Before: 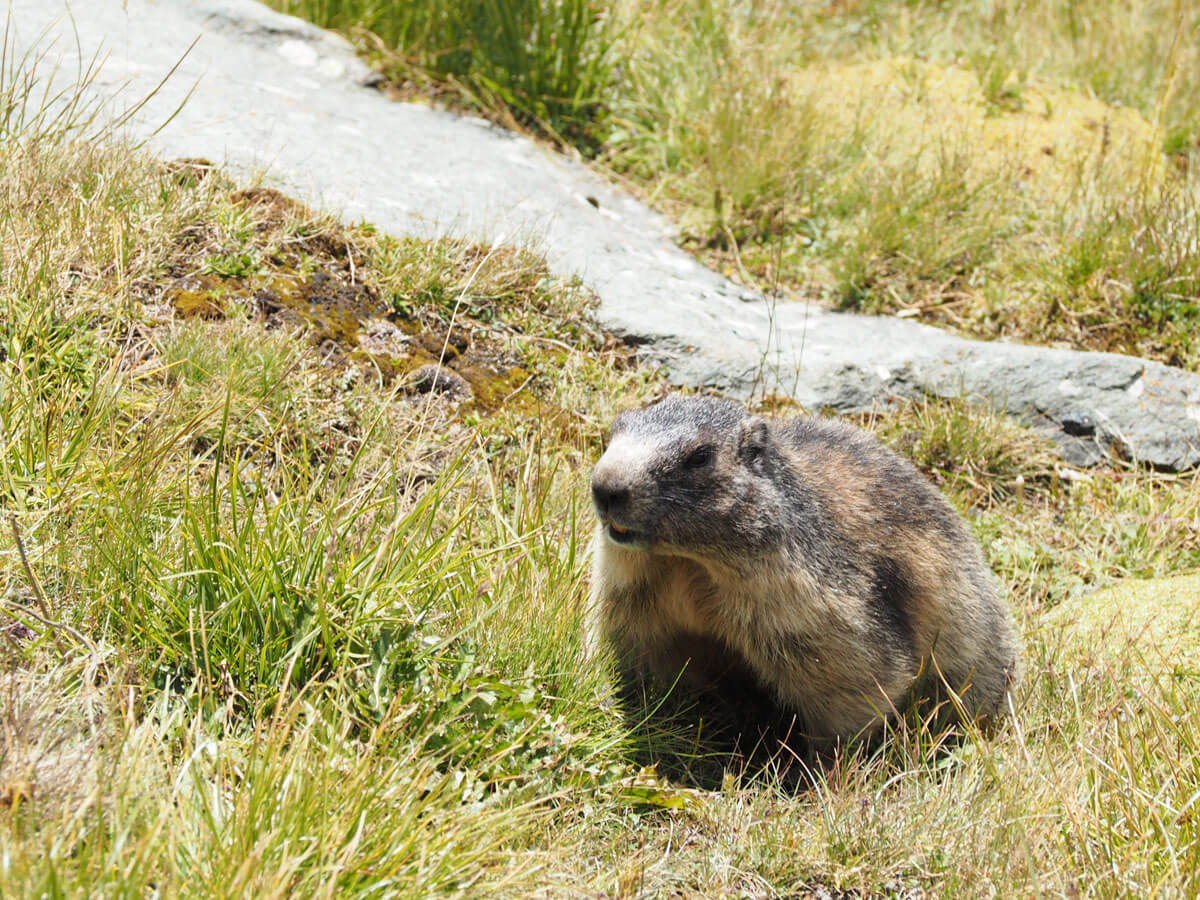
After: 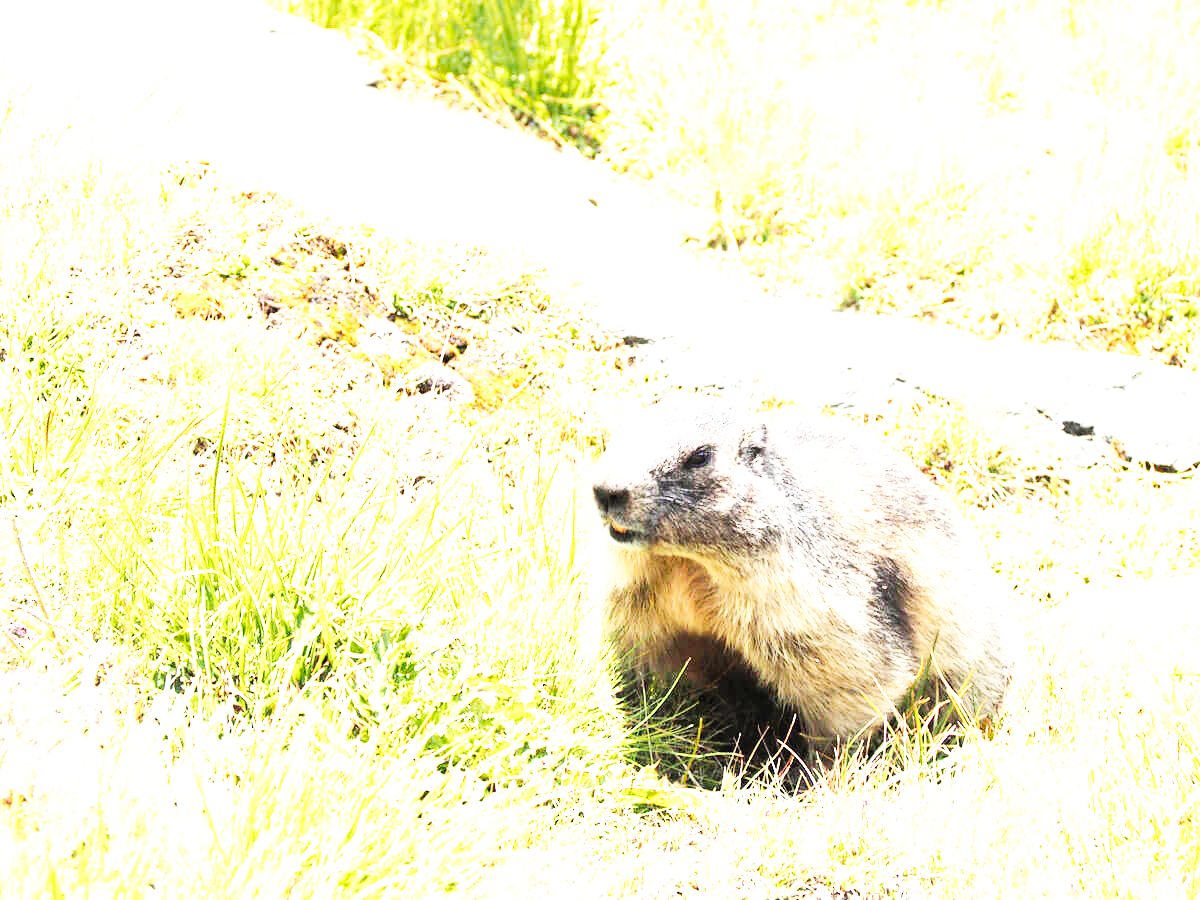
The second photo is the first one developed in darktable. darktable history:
base curve: curves: ch0 [(0, 0) (0.007, 0.004) (0.027, 0.03) (0.046, 0.07) (0.207, 0.54) (0.442, 0.872) (0.673, 0.972) (1, 1)], preserve colors none
exposure: black level correction 0, exposure 1.667 EV, compensate highlight preservation false
